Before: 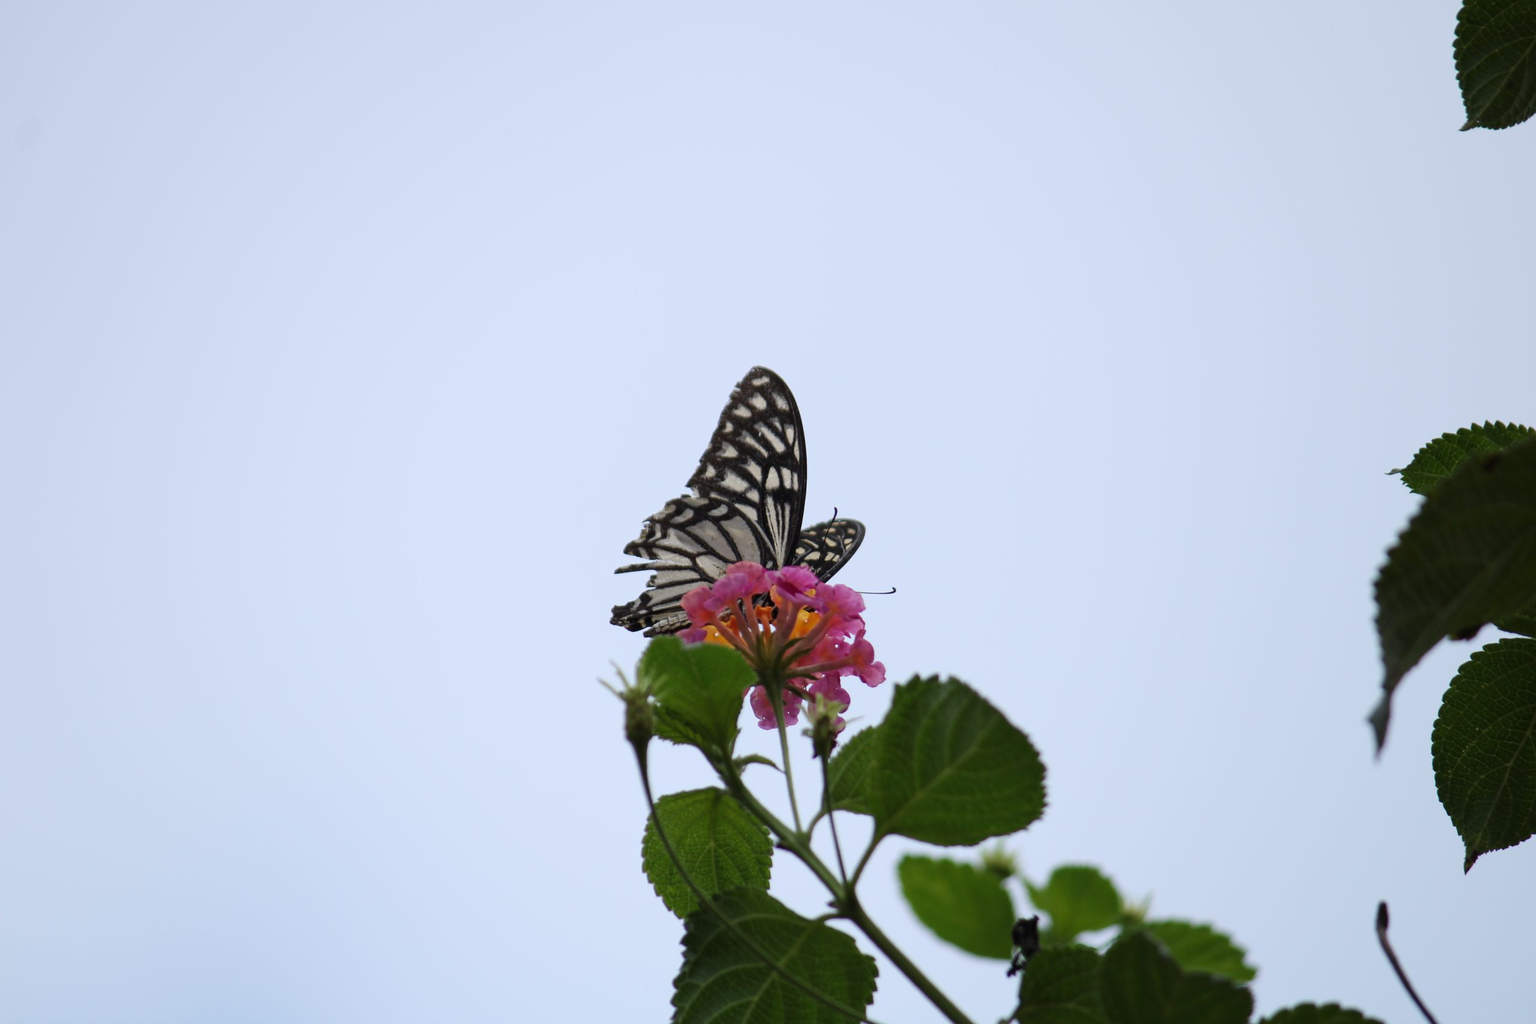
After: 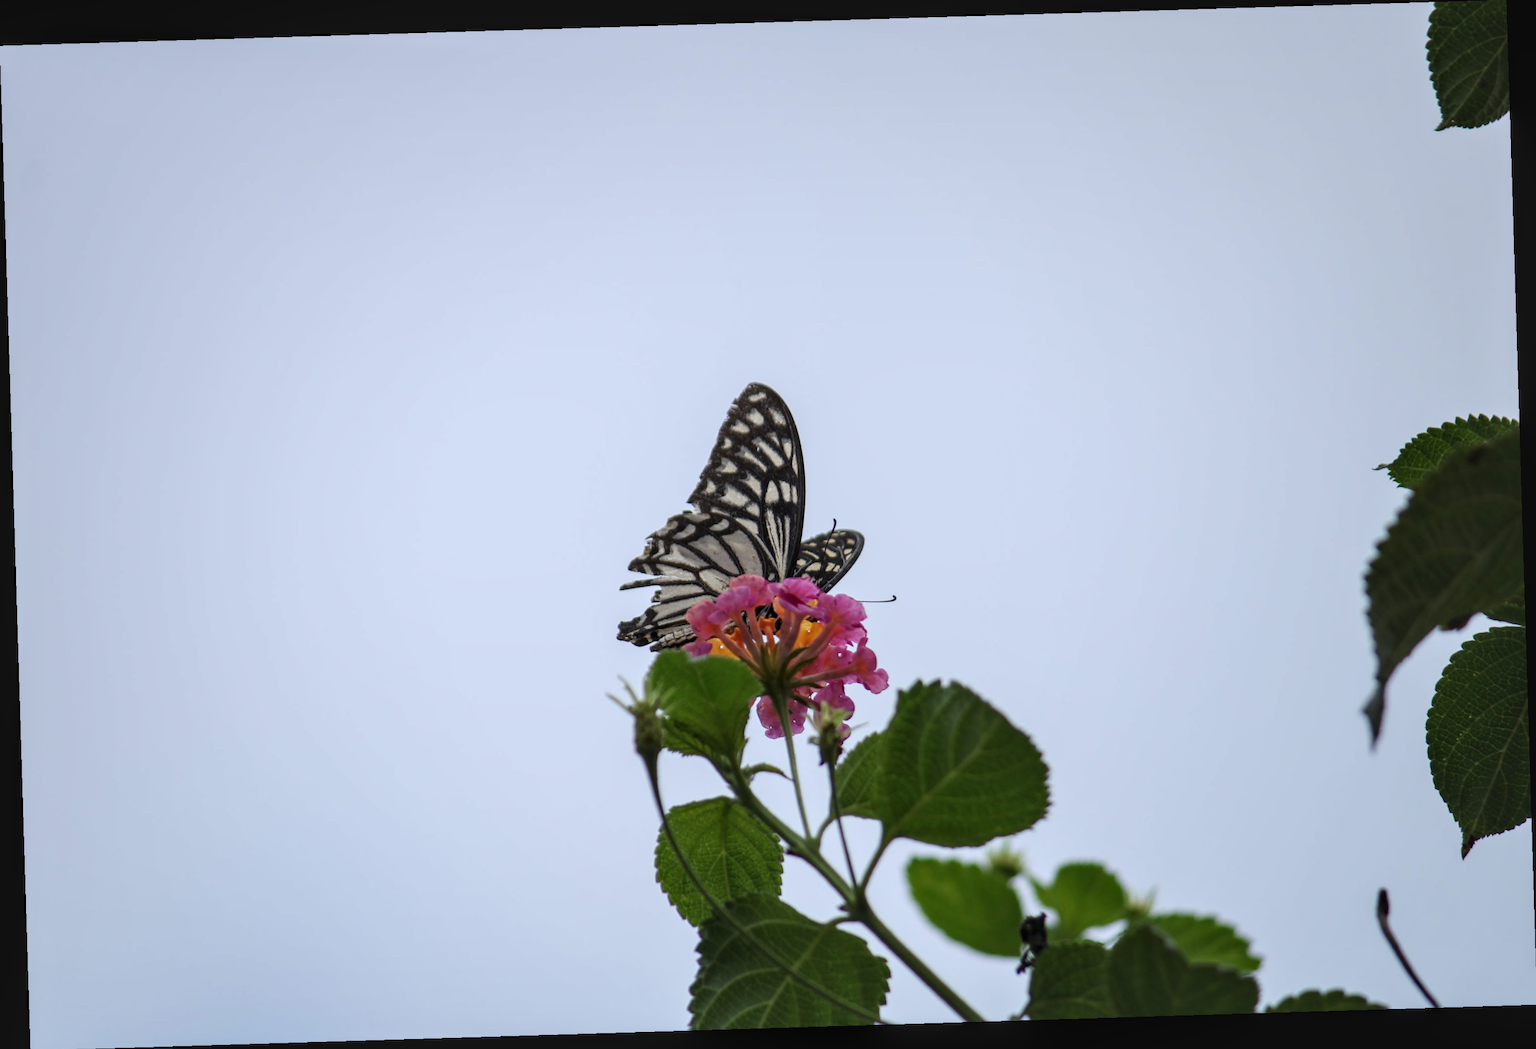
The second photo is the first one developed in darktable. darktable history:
local contrast: on, module defaults
rotate and perspective: rotation -1.75°, automatic cropping off
